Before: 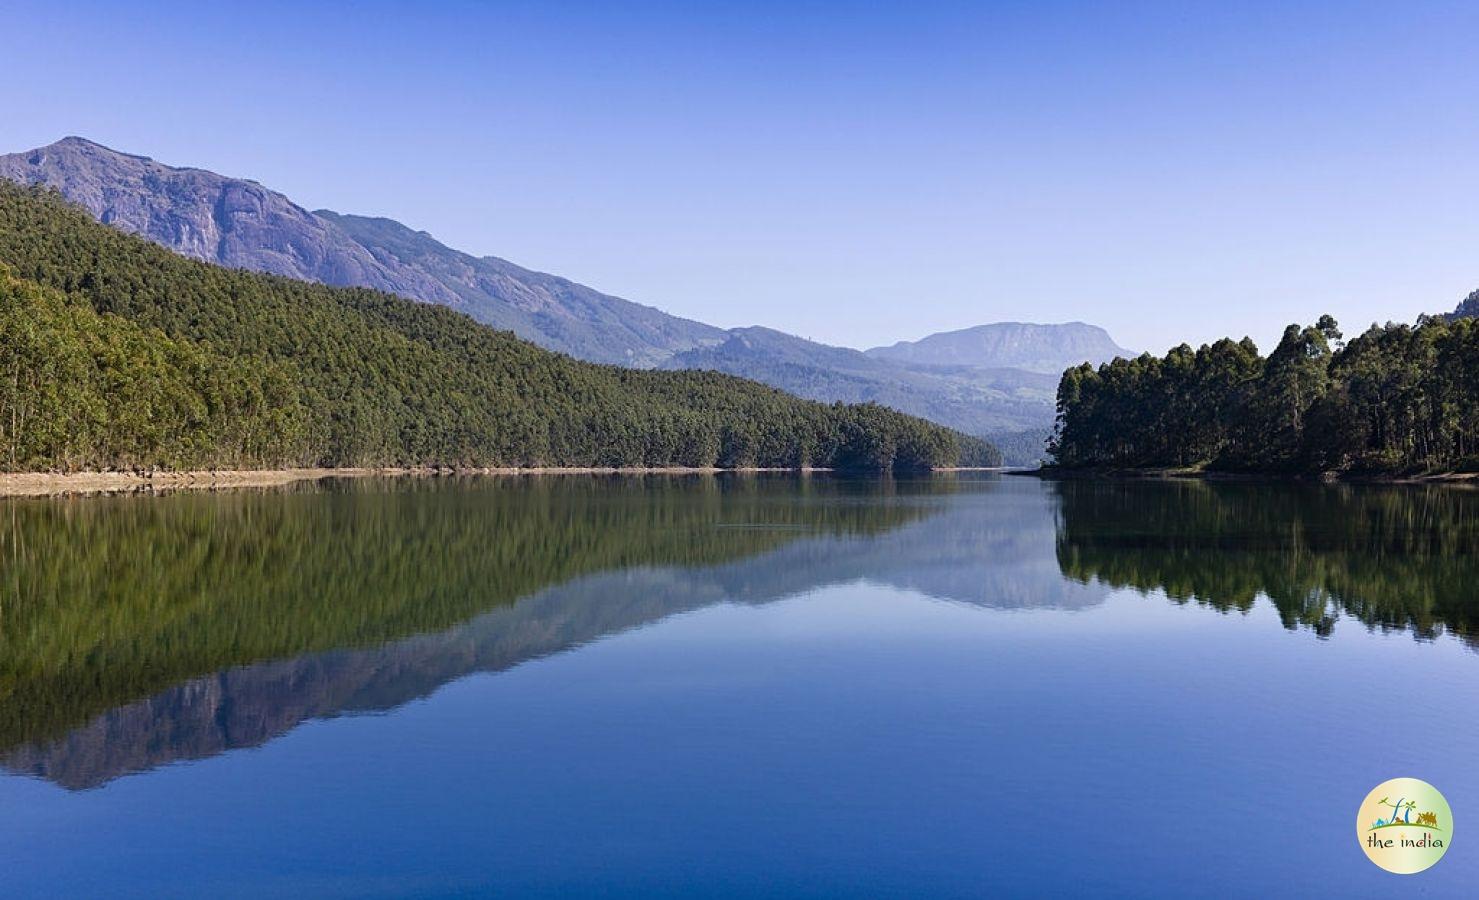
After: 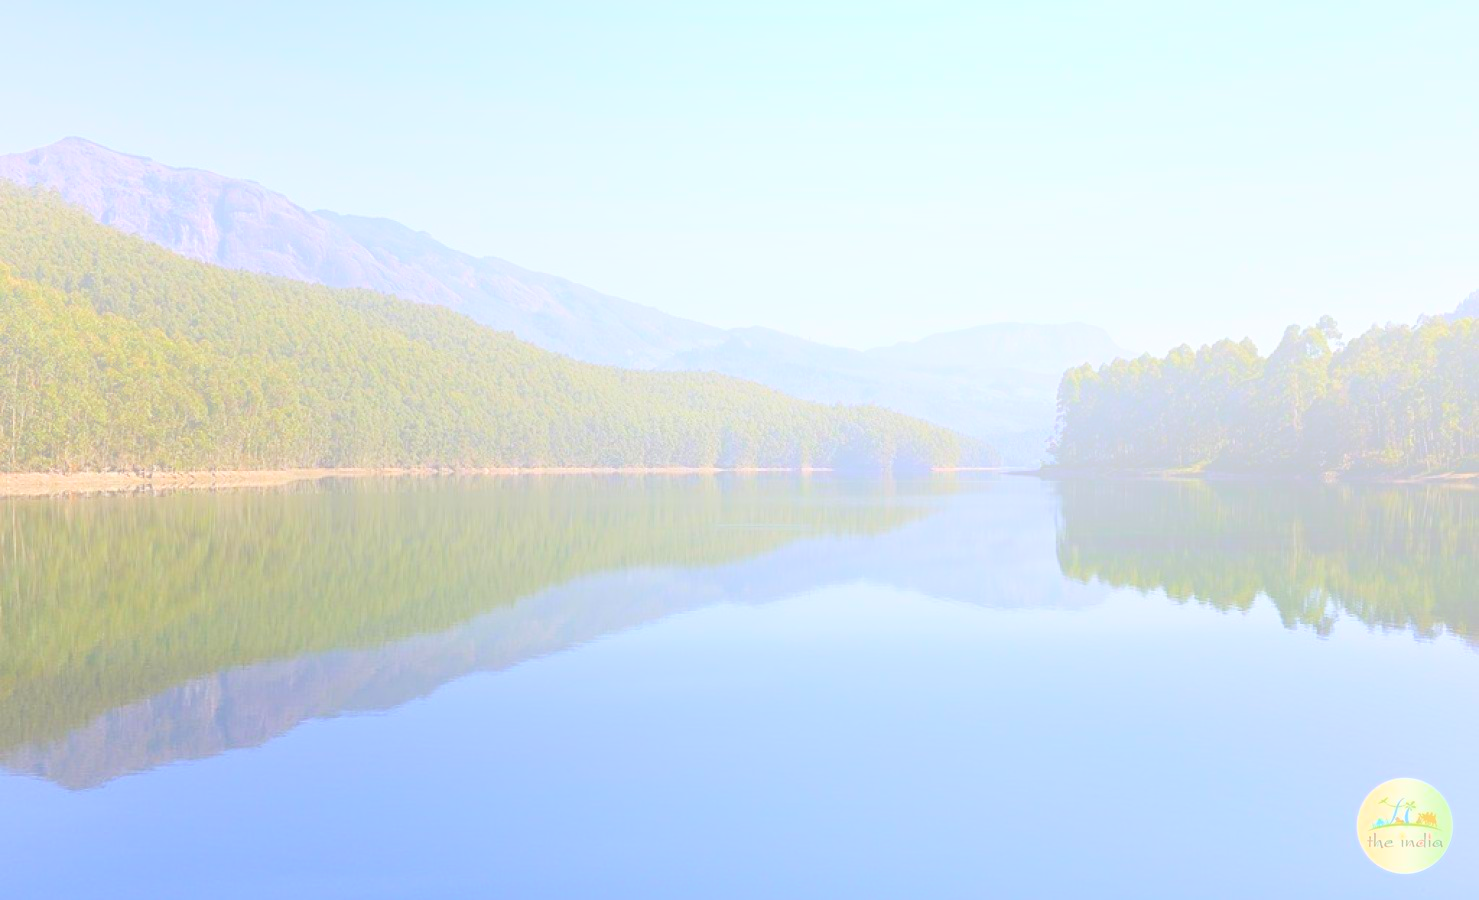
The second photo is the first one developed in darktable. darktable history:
bloom: size 70%, threshold 25%, strength 70%
